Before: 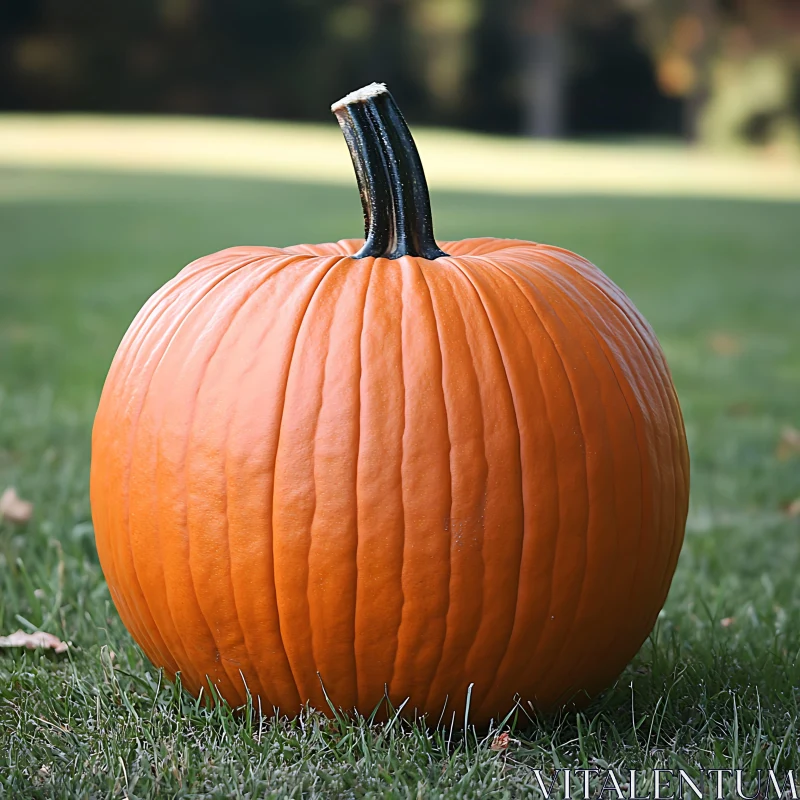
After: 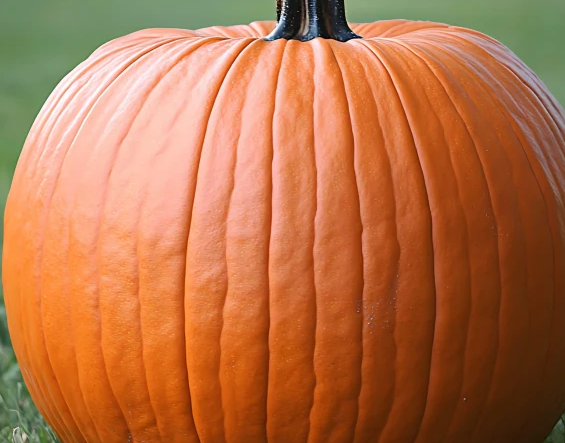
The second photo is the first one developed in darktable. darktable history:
crop: left 11.038%, top 27.37%, right 18.28%, bottom 17.218%
